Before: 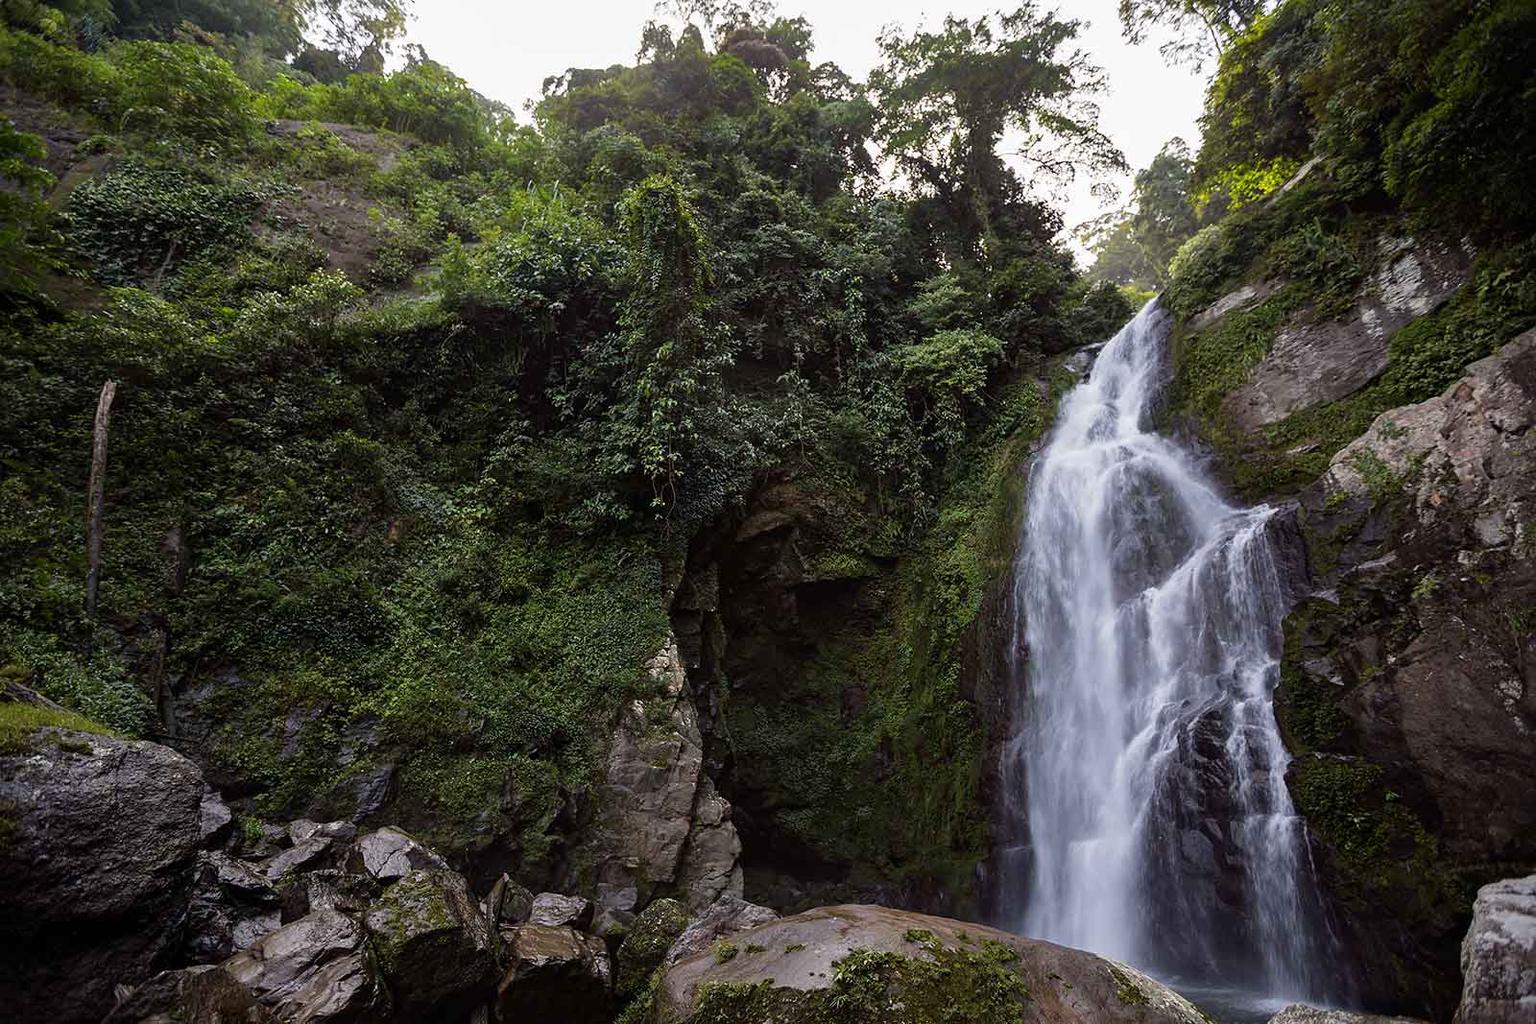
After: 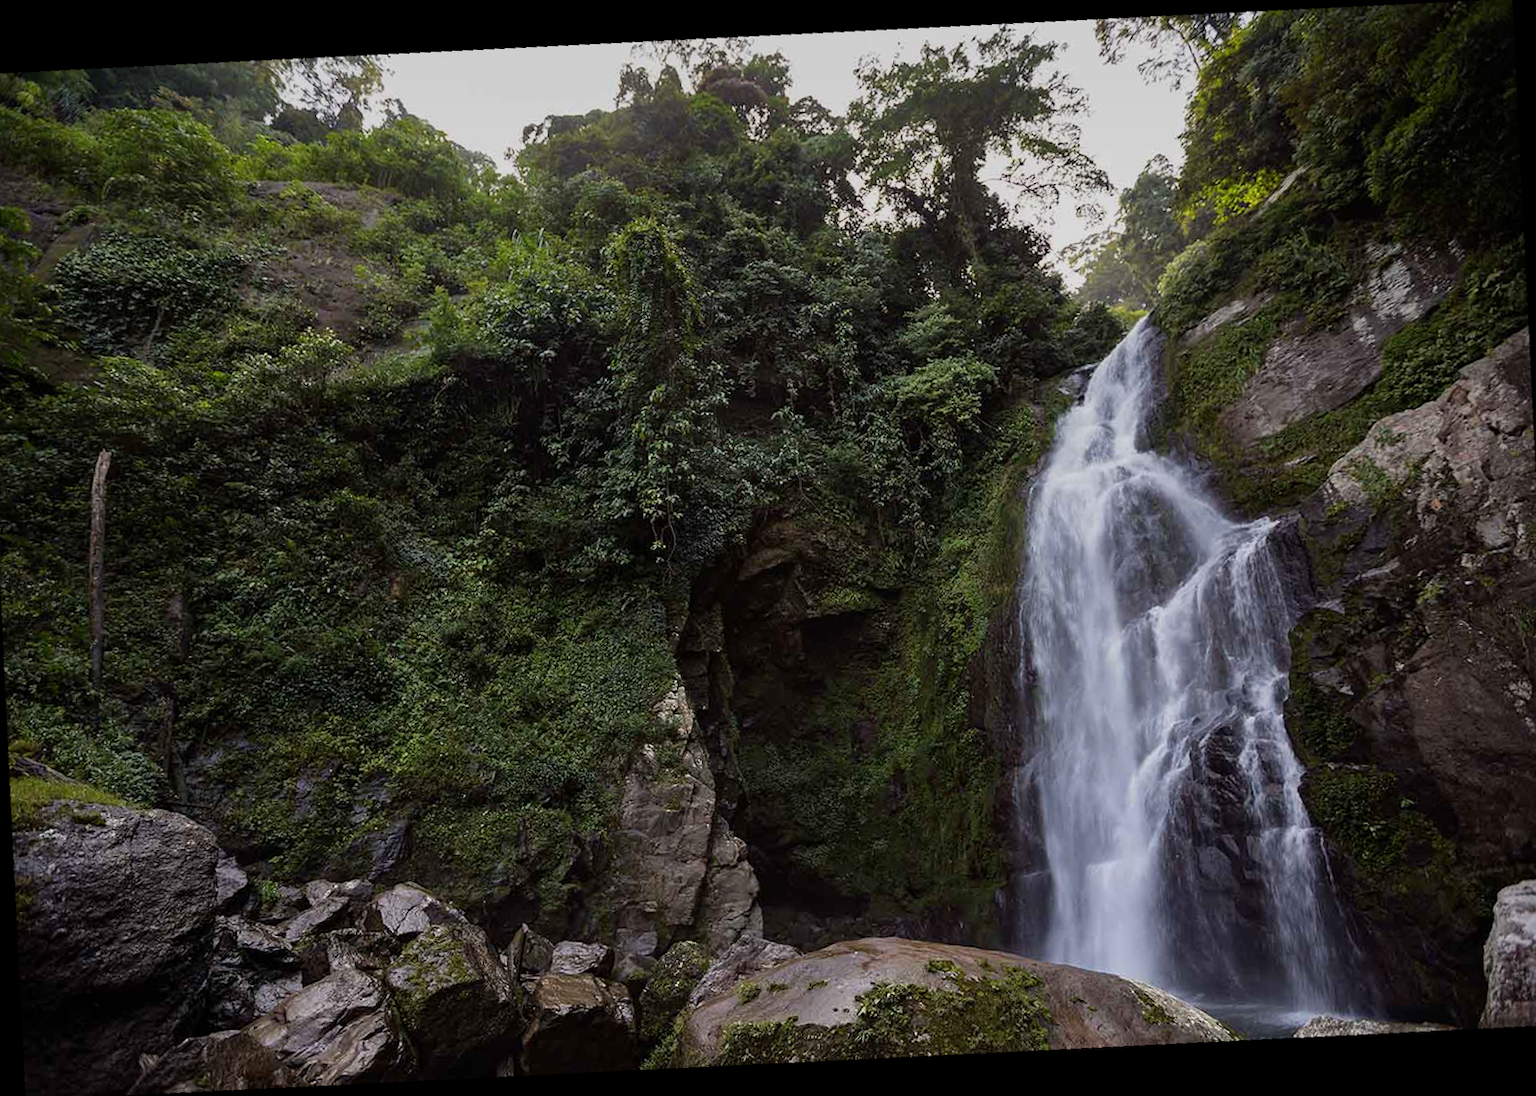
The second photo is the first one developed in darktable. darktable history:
graduated density: on, module defaults
rotate and perspective: rotation -5.2°, automatic cropping off
crop and rotate: angle -2.38°
